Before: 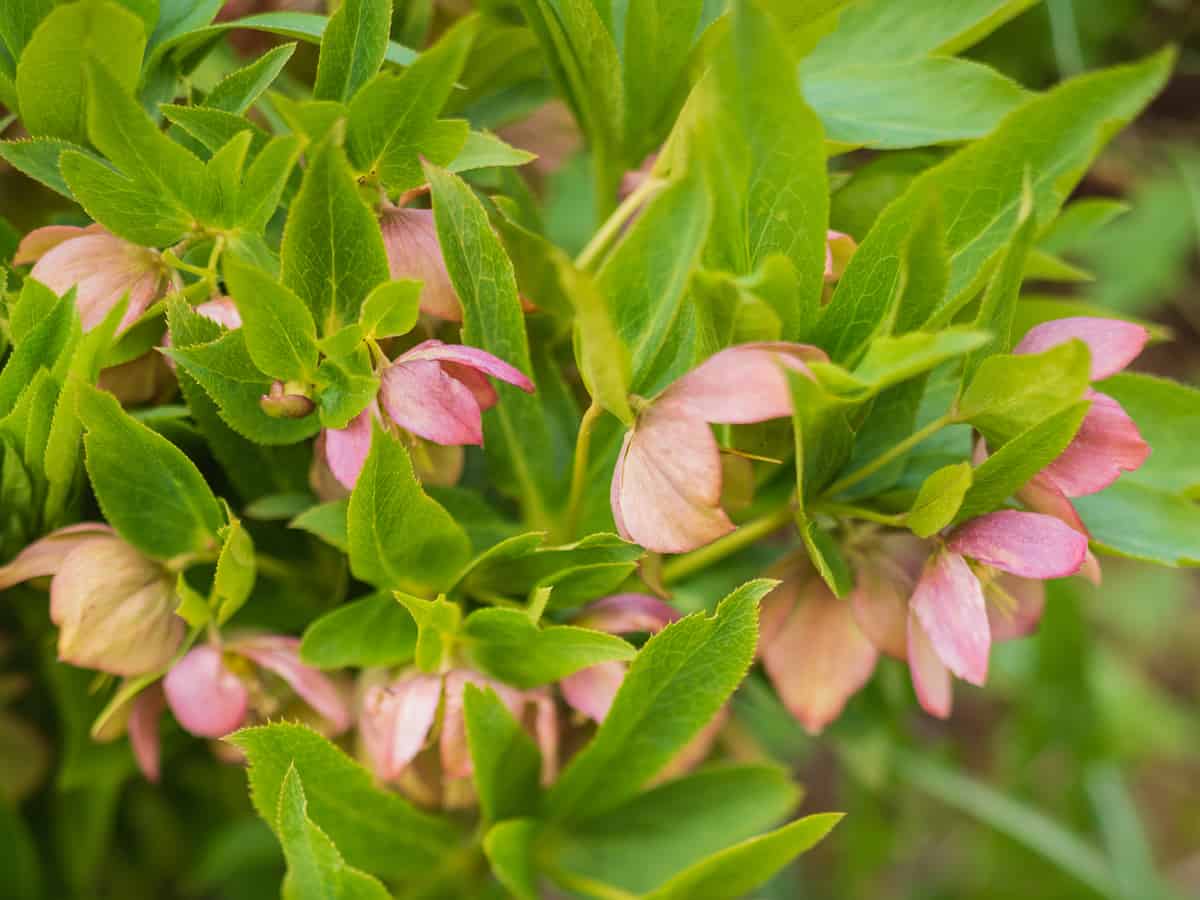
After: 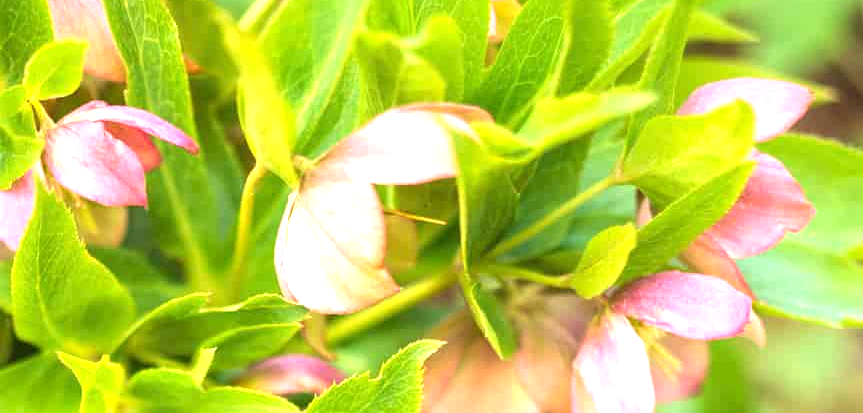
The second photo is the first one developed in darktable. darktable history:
exposure: exposure 1.2 EV, compensate highlight preservation false
crop and rotate: left 28.004%, top 26.577%, bottom 27.424%
tone equalizer: edges refinement/feathering 500, mask exposure compensation -1.57 EV, preserve details no
